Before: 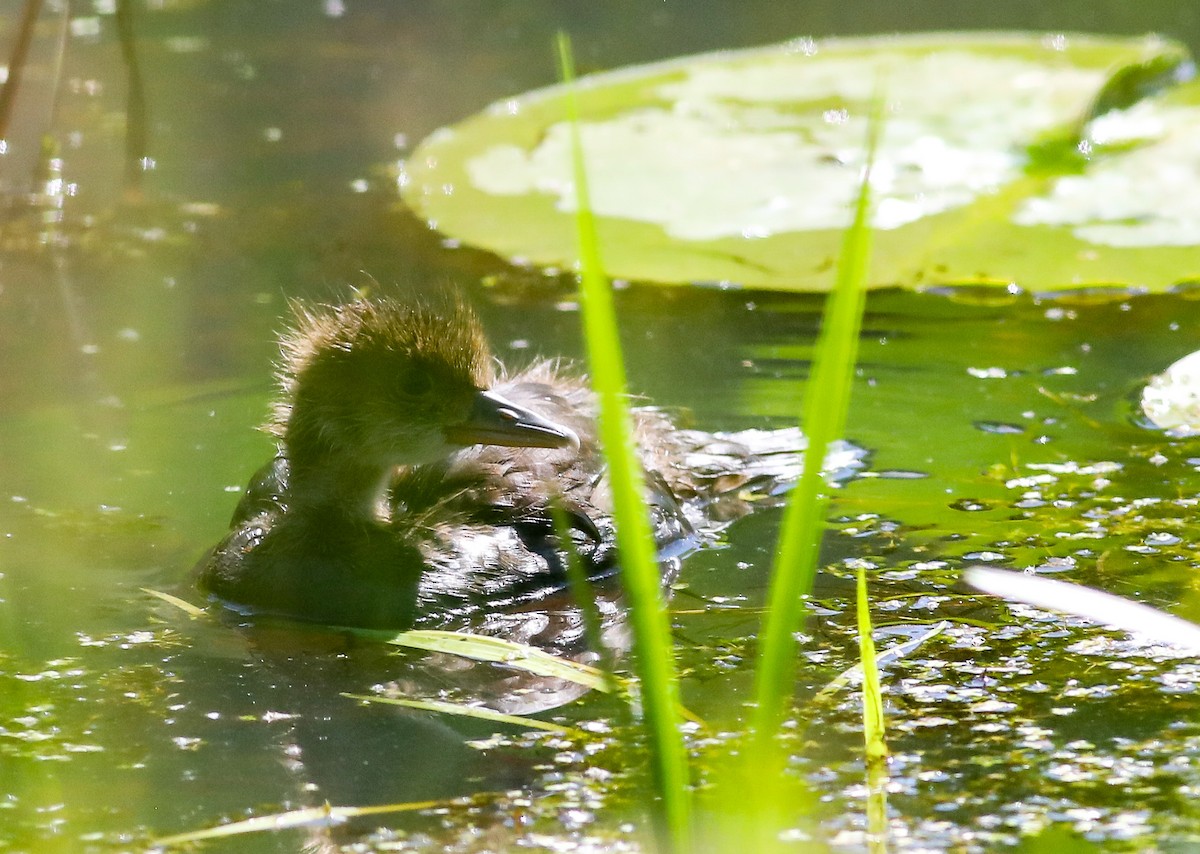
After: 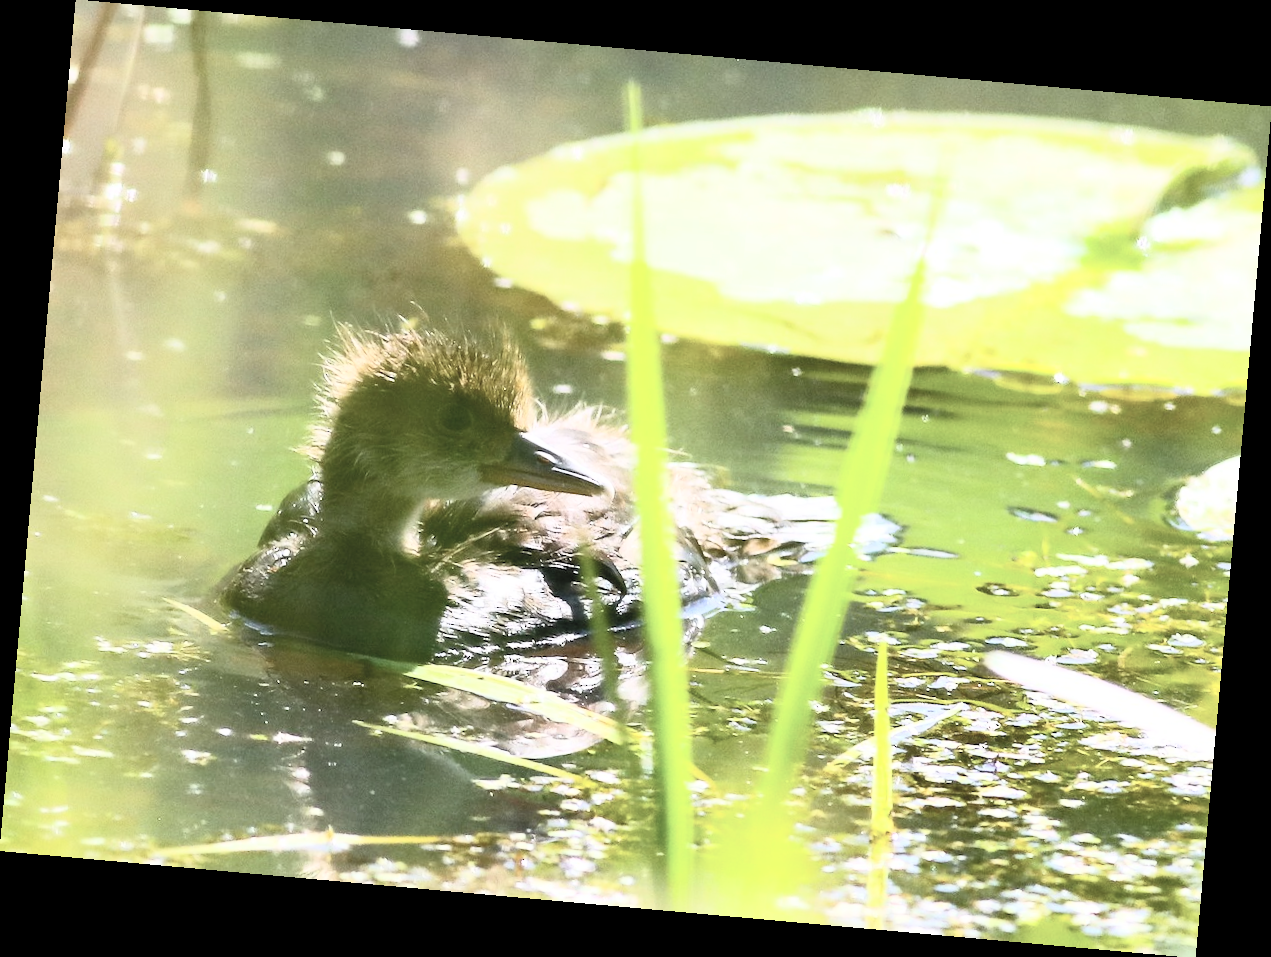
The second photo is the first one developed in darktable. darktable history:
contrast brightness saturation: contrast 0.43, brightness 0.56, saturation -0.19
rotate and perspective: rotation 5.12°, automatic cropping off
